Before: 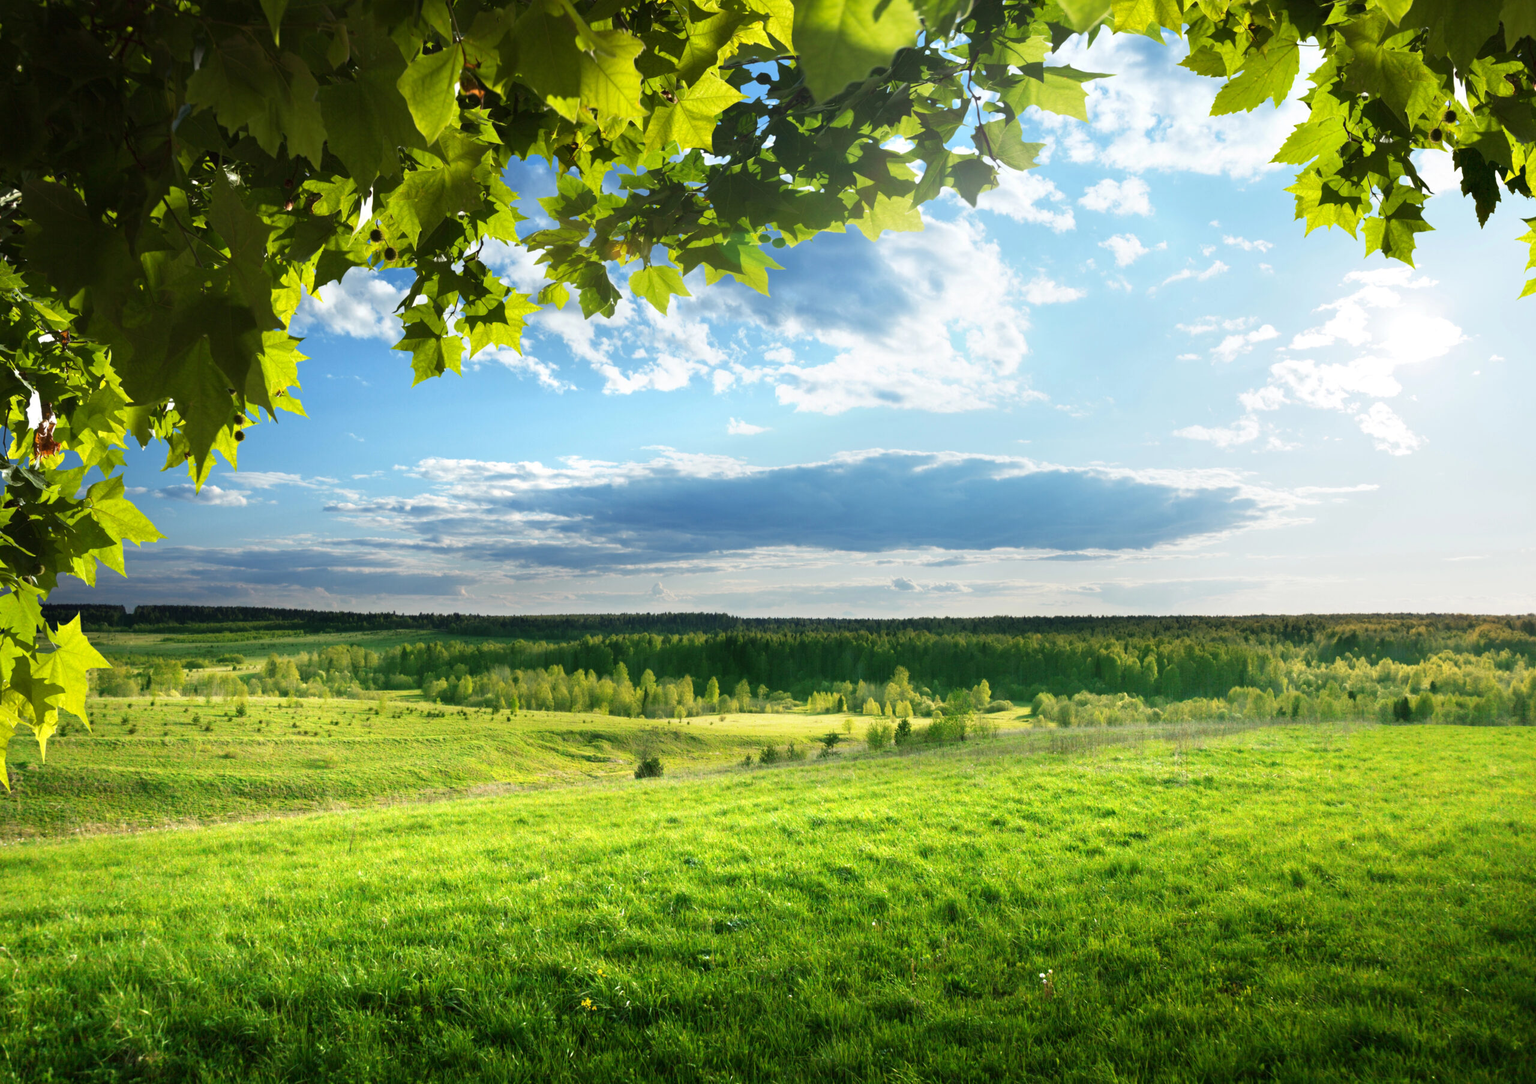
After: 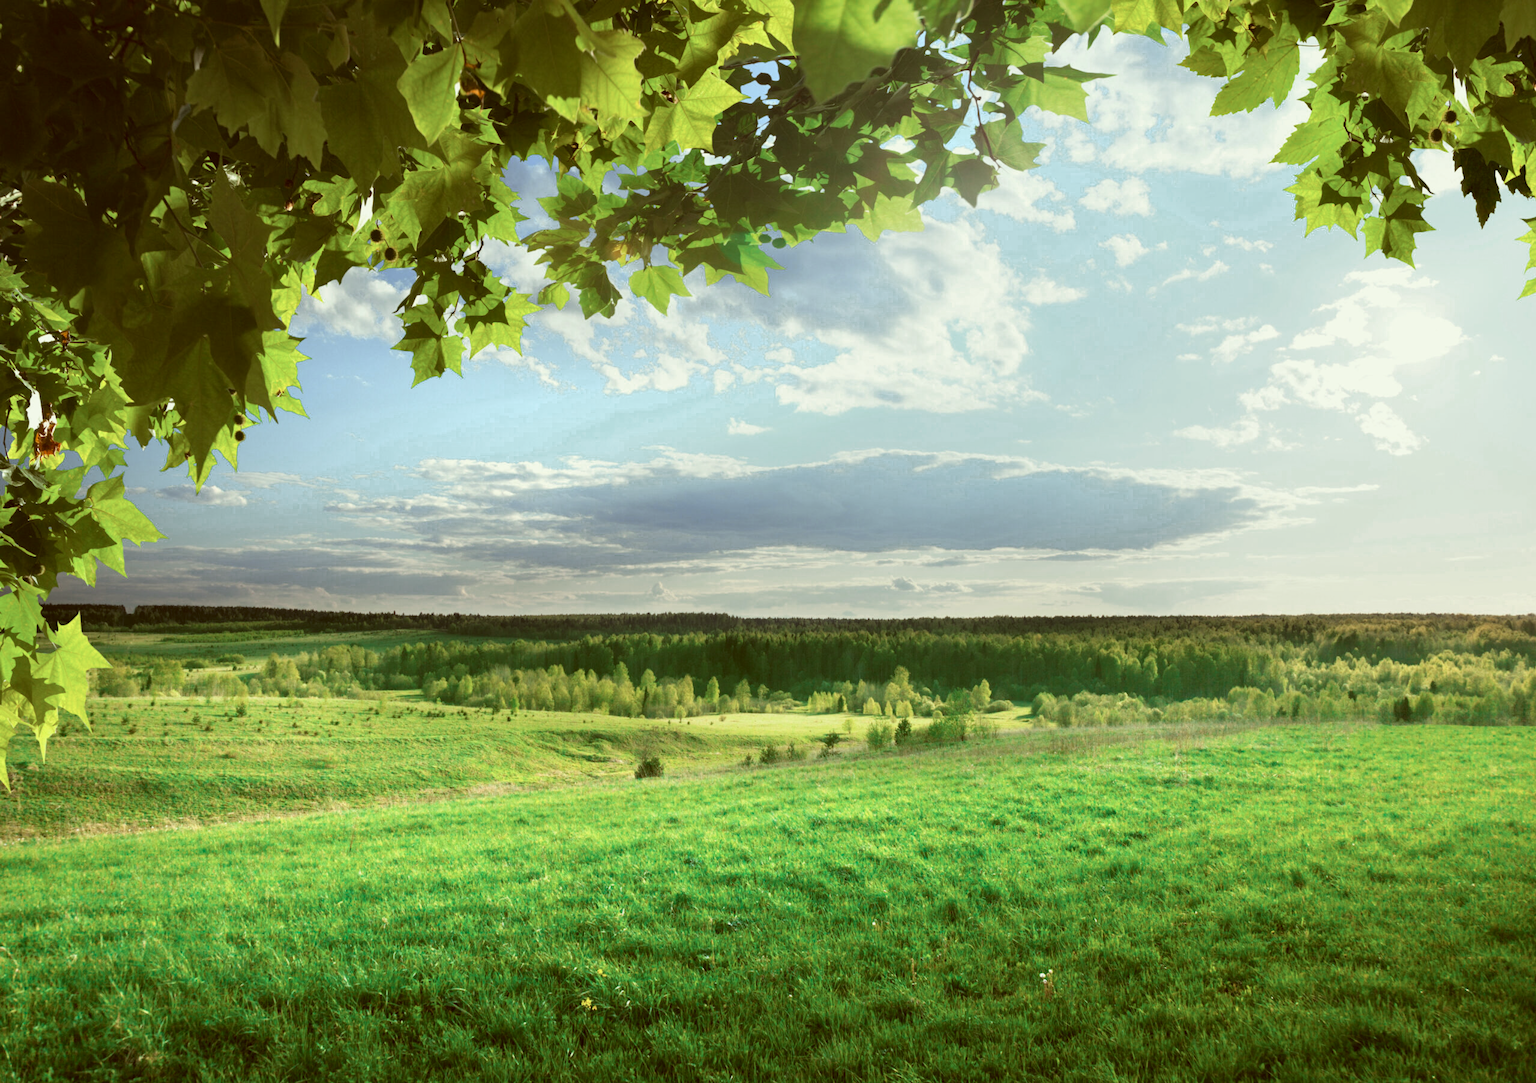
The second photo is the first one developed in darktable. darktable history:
exposure: black level correction 0, exposure 0 EV, compensate exposure bias true, compensate highlight preservation false
color zones: curves: ch0 [(0, 0.5) (0.125, 0.4) (0.25, 0.5) (0.375, 0.4) (0.5, 0.4) (0.625, 0.6) (0.75, 0.6) (0.875, 0.5)]; ch1 [(0, 0.35) (0.125, 0.45) (0.25, 0.35) (0.375, 0.35) (0.5, 0.35) (0.625, 0.35) (0.75, 0.45) (0.875, 0.35)]; ch2 [(0, 0.6) (0.125, 0.5) (0.25, 0.5) (0.375, 0.6) (0.5, 0.6) (0.625, 0.5) (0.75, 0.5) (0.875, 0.5)]
contrast brightness saturation: contrast 0.052, brightness 0.068, saturation 0.015
color correction: highlights a* -5.19, highlights b* 9.79, shadows a* 9.33, shadows b* 24.66
shadows and highlights: shadows 30.75, highlights 1.86, soften with gaussian
